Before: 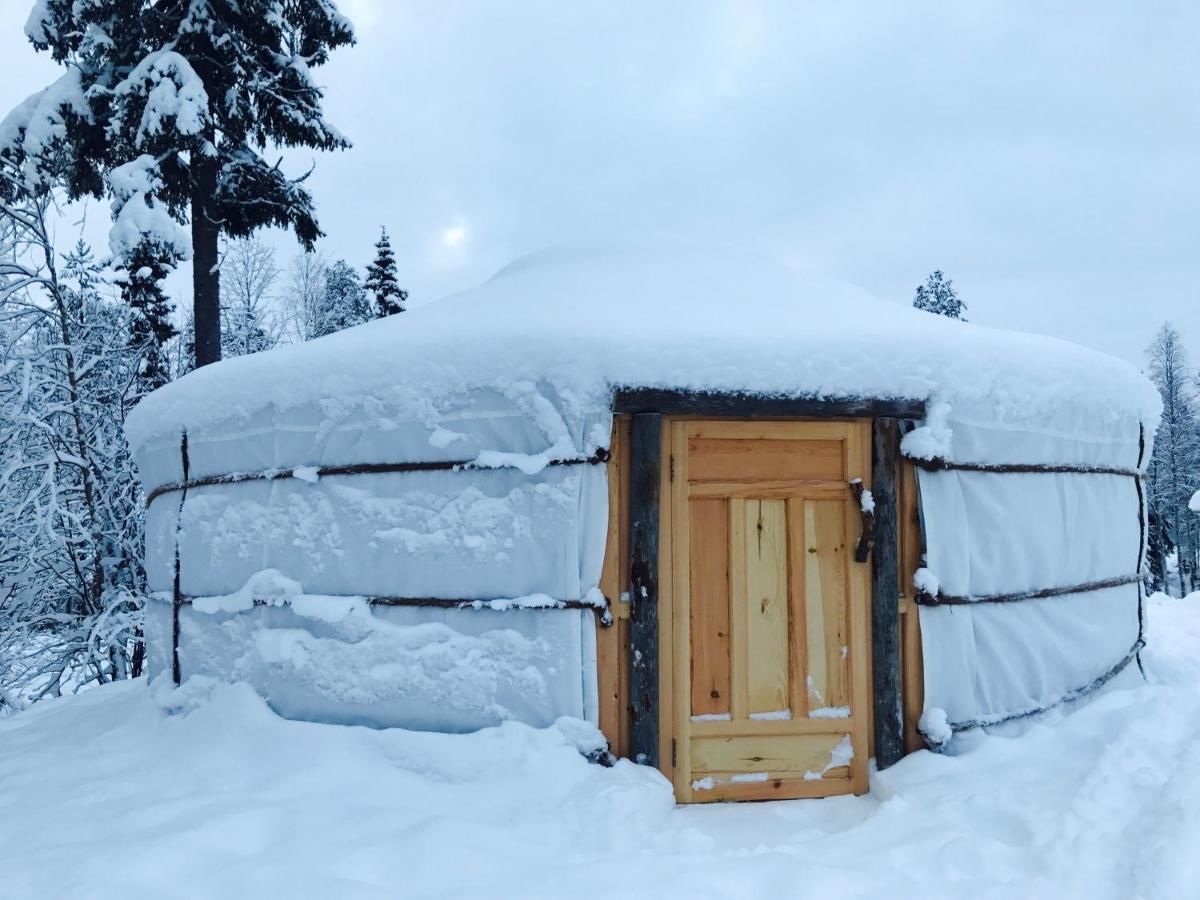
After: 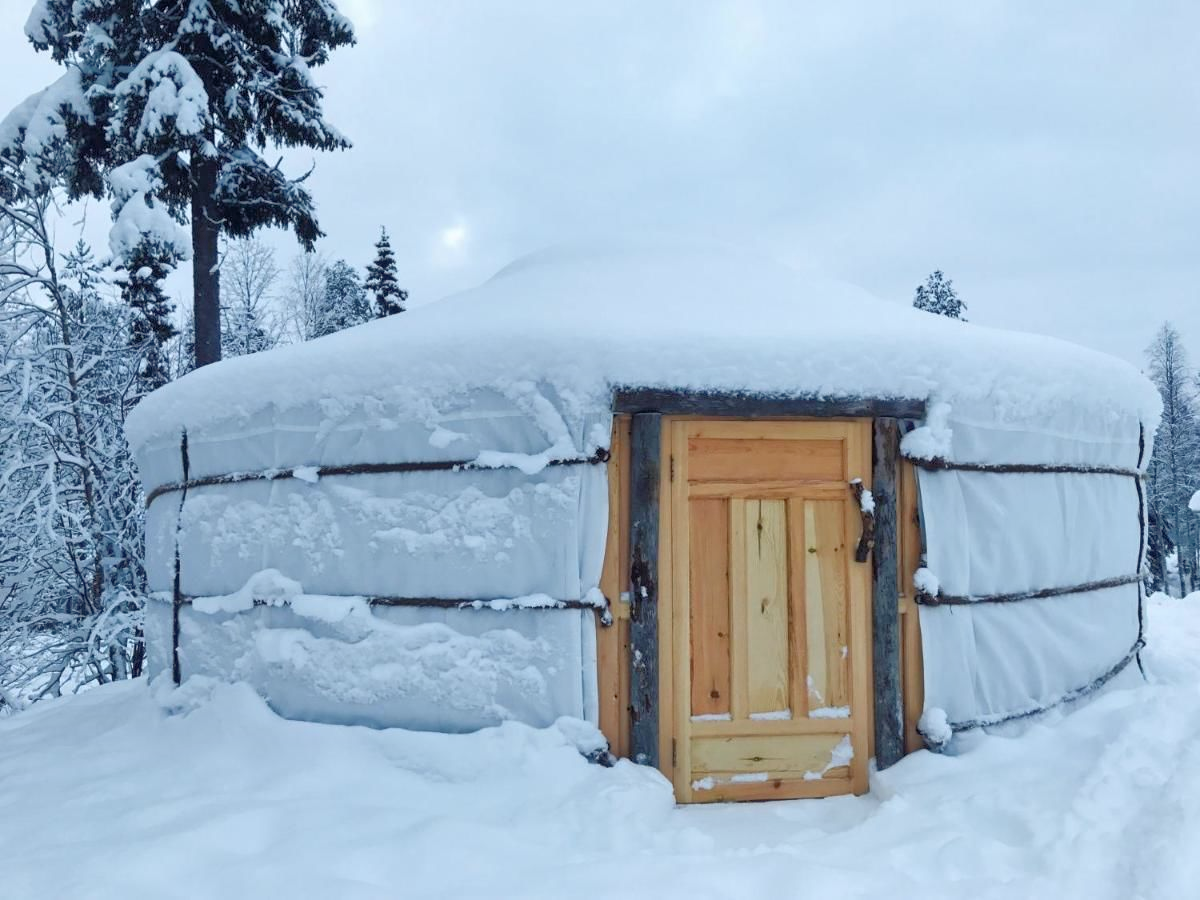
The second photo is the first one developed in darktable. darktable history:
contrast brightness saturation: saturation -0.095
tone equalizer: -7 EV 0.145 EV, -6 EV 0.631 EV, -5 EV 1.15 EV, -4 EV 1.35 EV, -3 EV 1.16 EV, -2 EV 0.6 EV, -1 EV 0.149 EV
